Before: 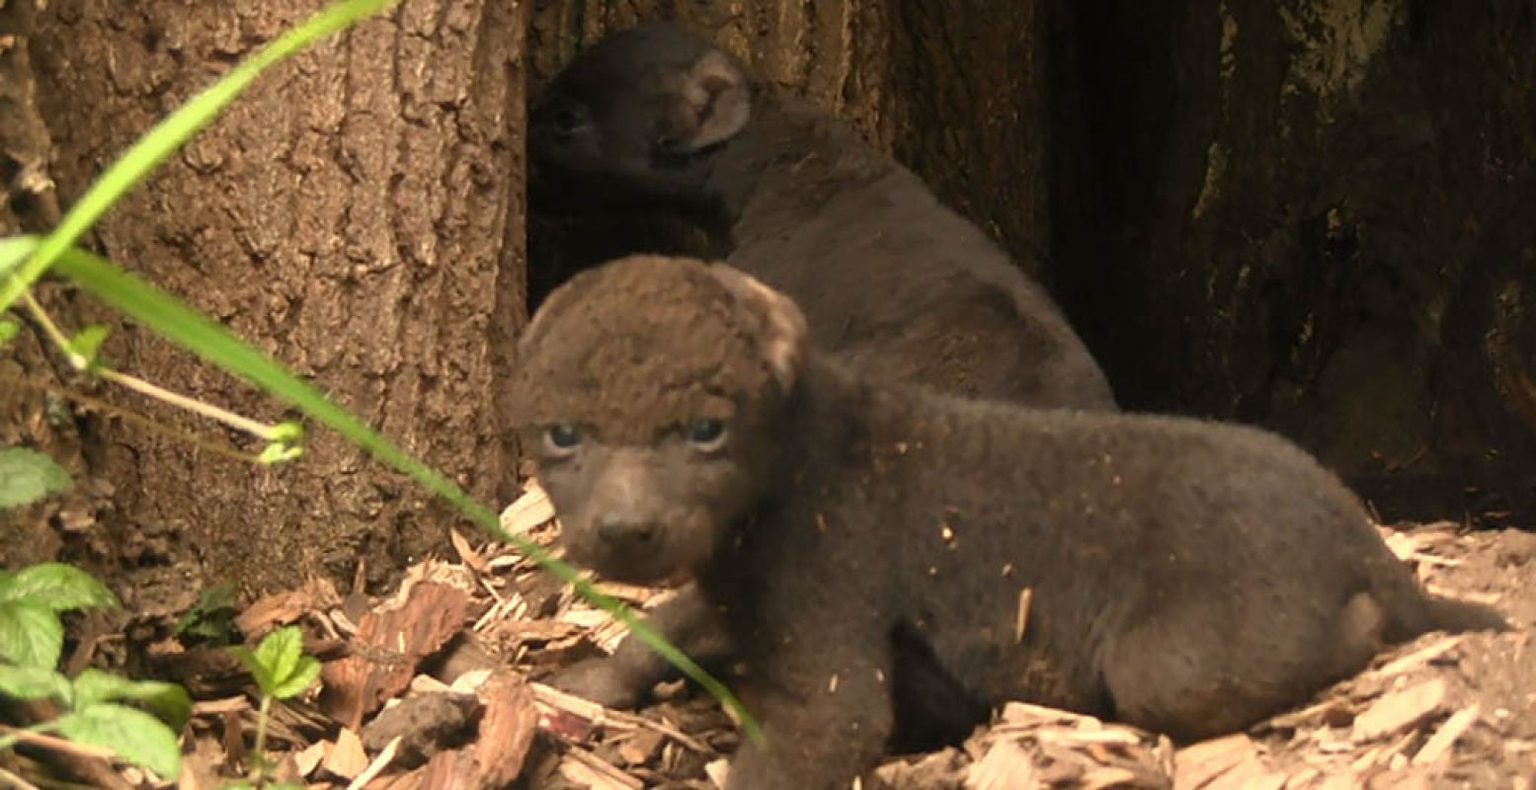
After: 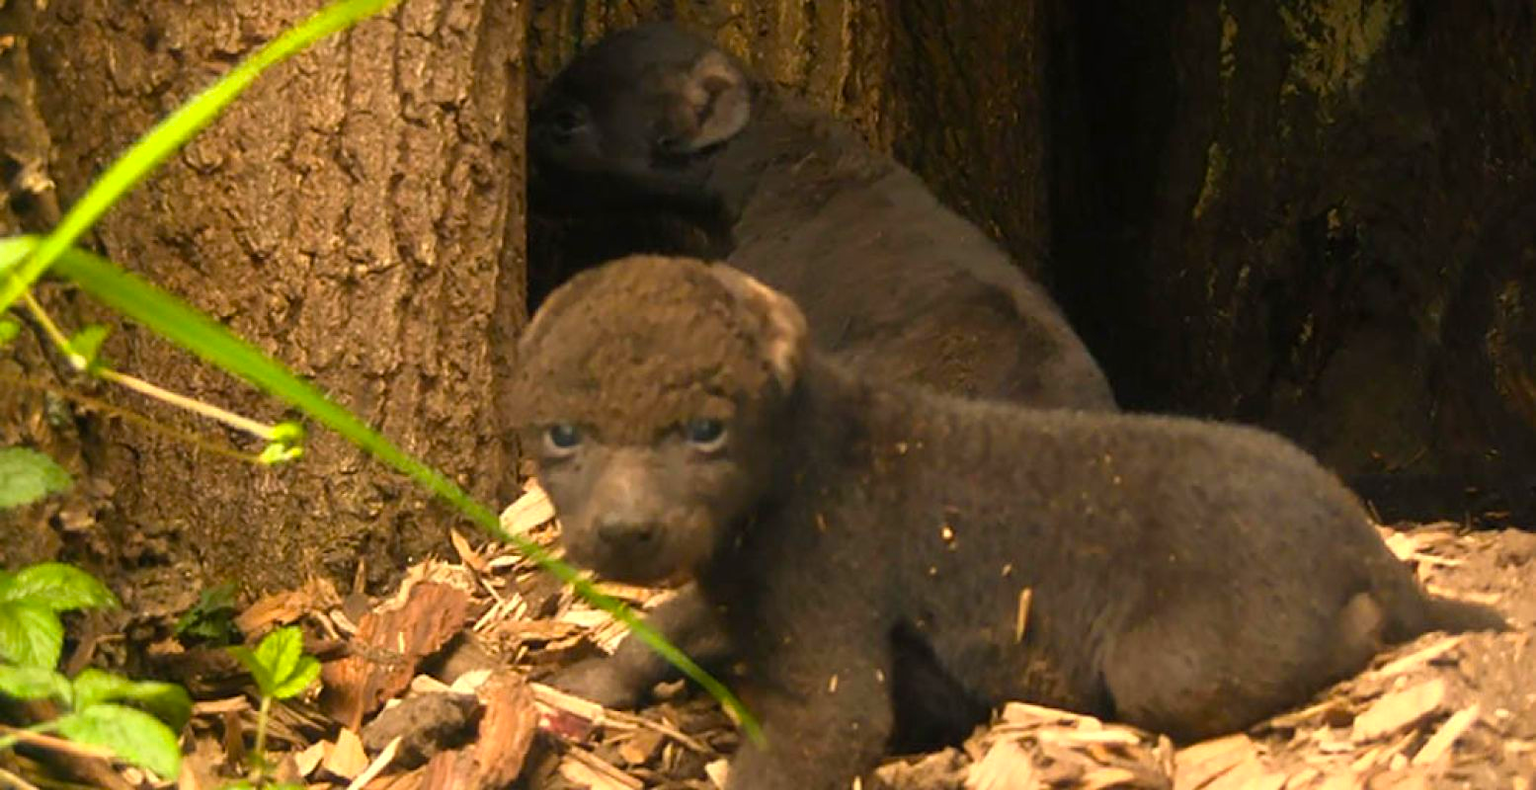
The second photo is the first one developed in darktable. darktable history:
color balance rgb: shadows lift › chroma 2.003%, shadows lift › hue 247.1°, perceptual saturation grading › global saturation 19.729%, perceptual brilliance grading › highlights 2.553%, global vibrance 30.981%
